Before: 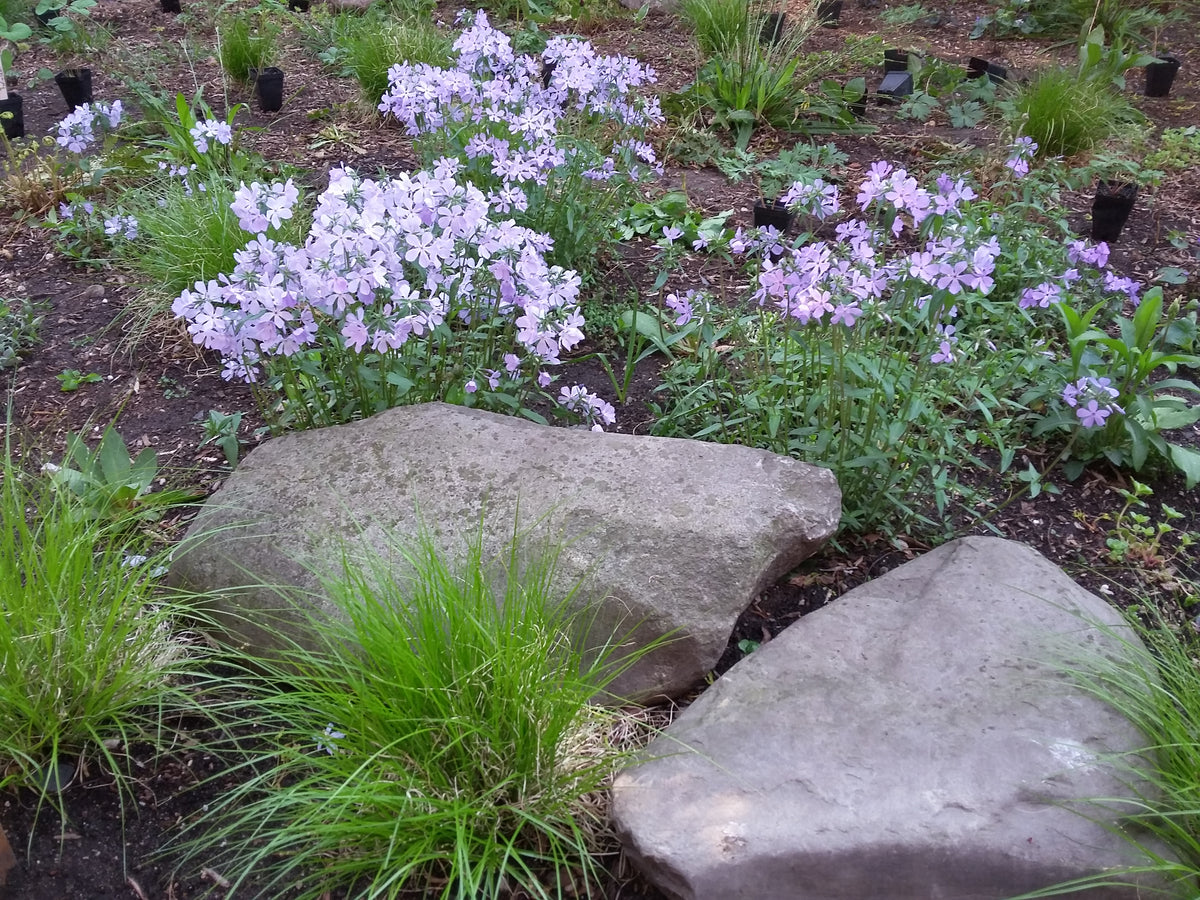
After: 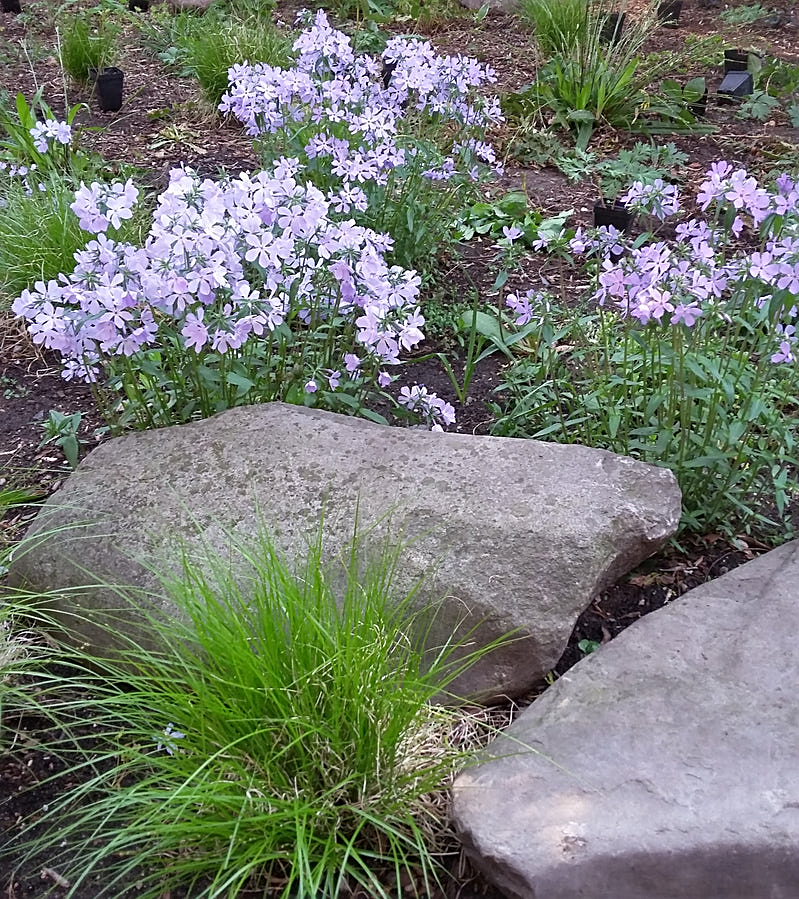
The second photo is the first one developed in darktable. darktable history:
crop and rotate: left 13.409%, right 19.924%
sharpen: on, module defaults
